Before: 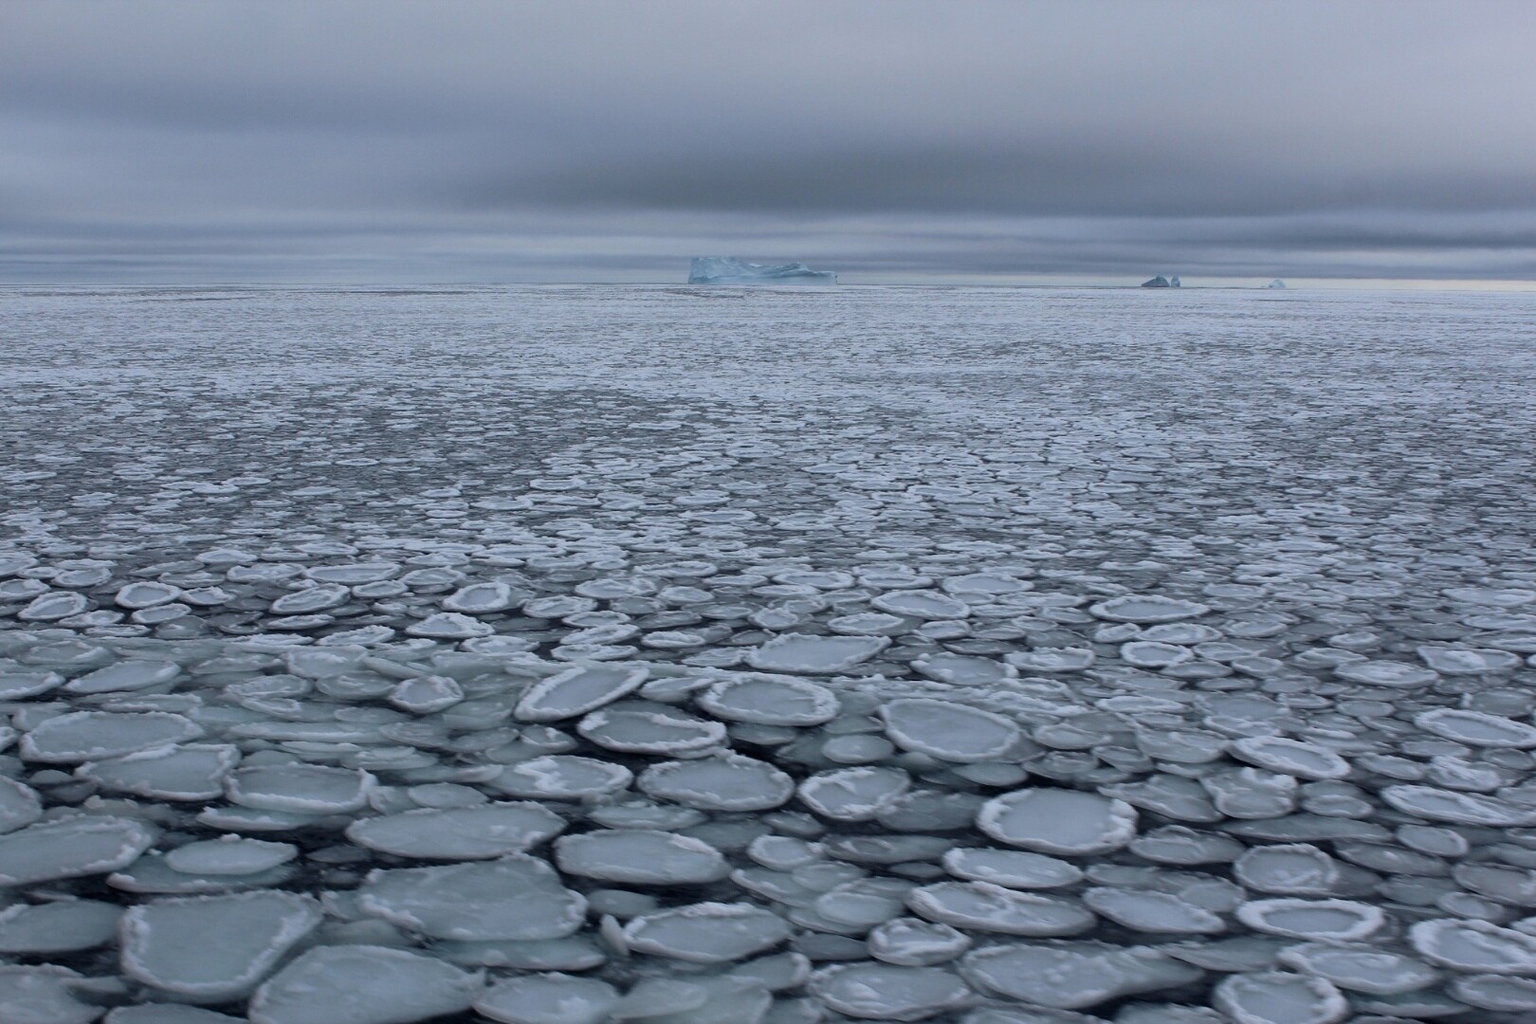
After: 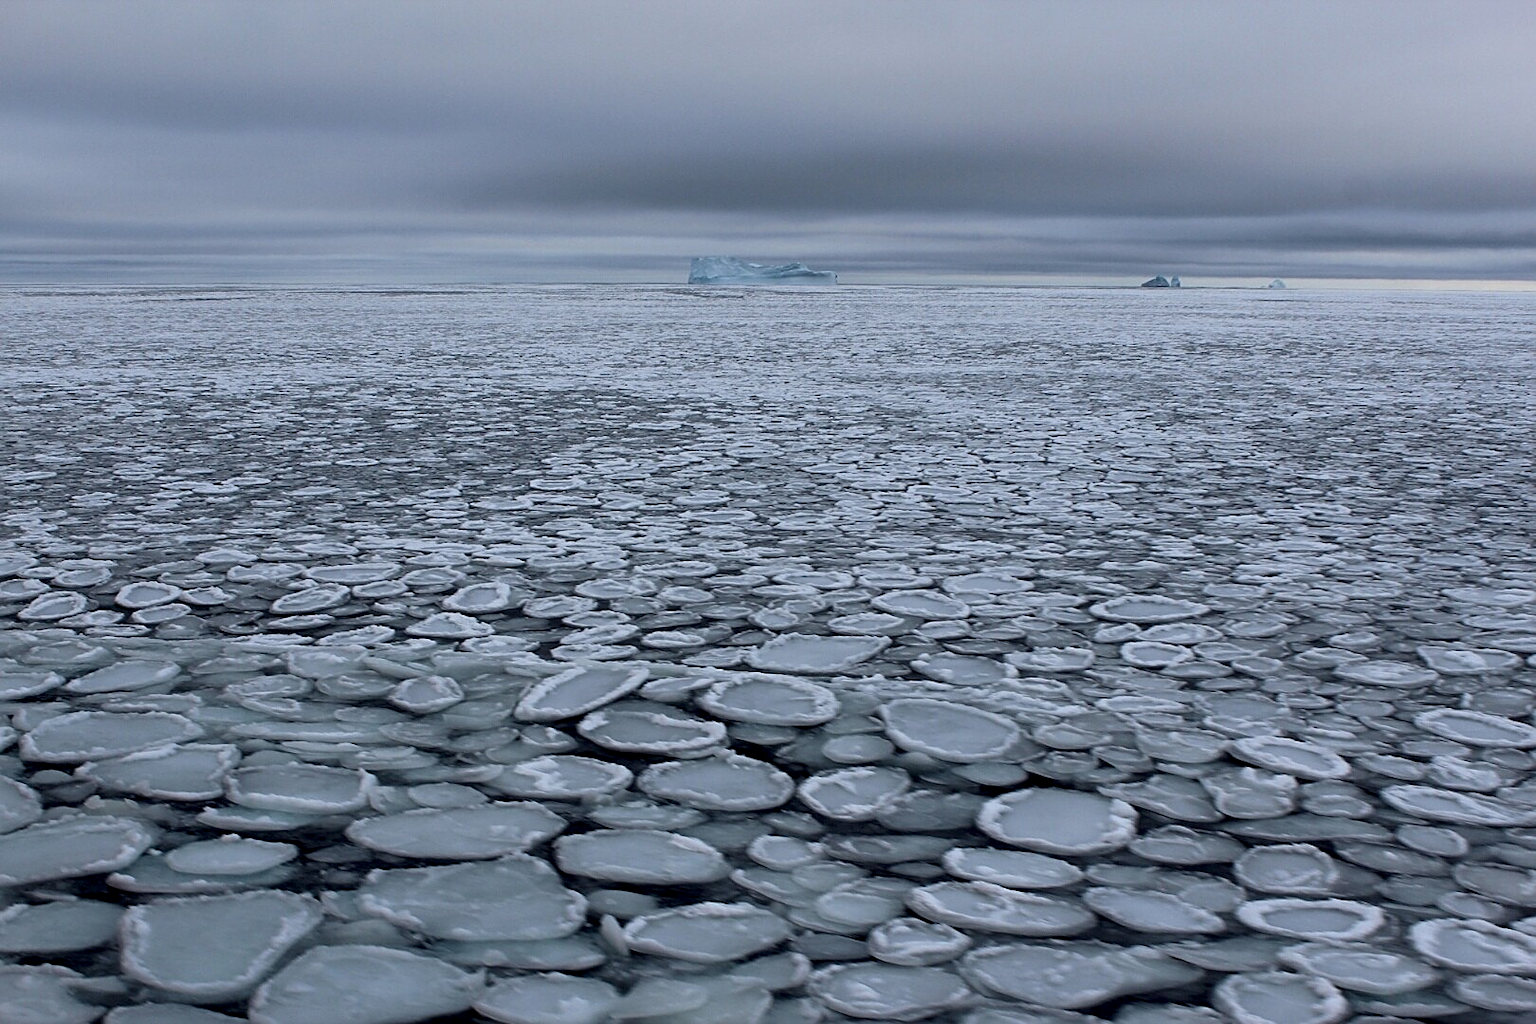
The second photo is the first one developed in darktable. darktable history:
sharpen: on, module defaults
contrast equalizer: octaves 7, y [[0.6 ×6], [0.55 ×6], [0 ×6], [0 ×6], [0 ×6]], mix 0.35
